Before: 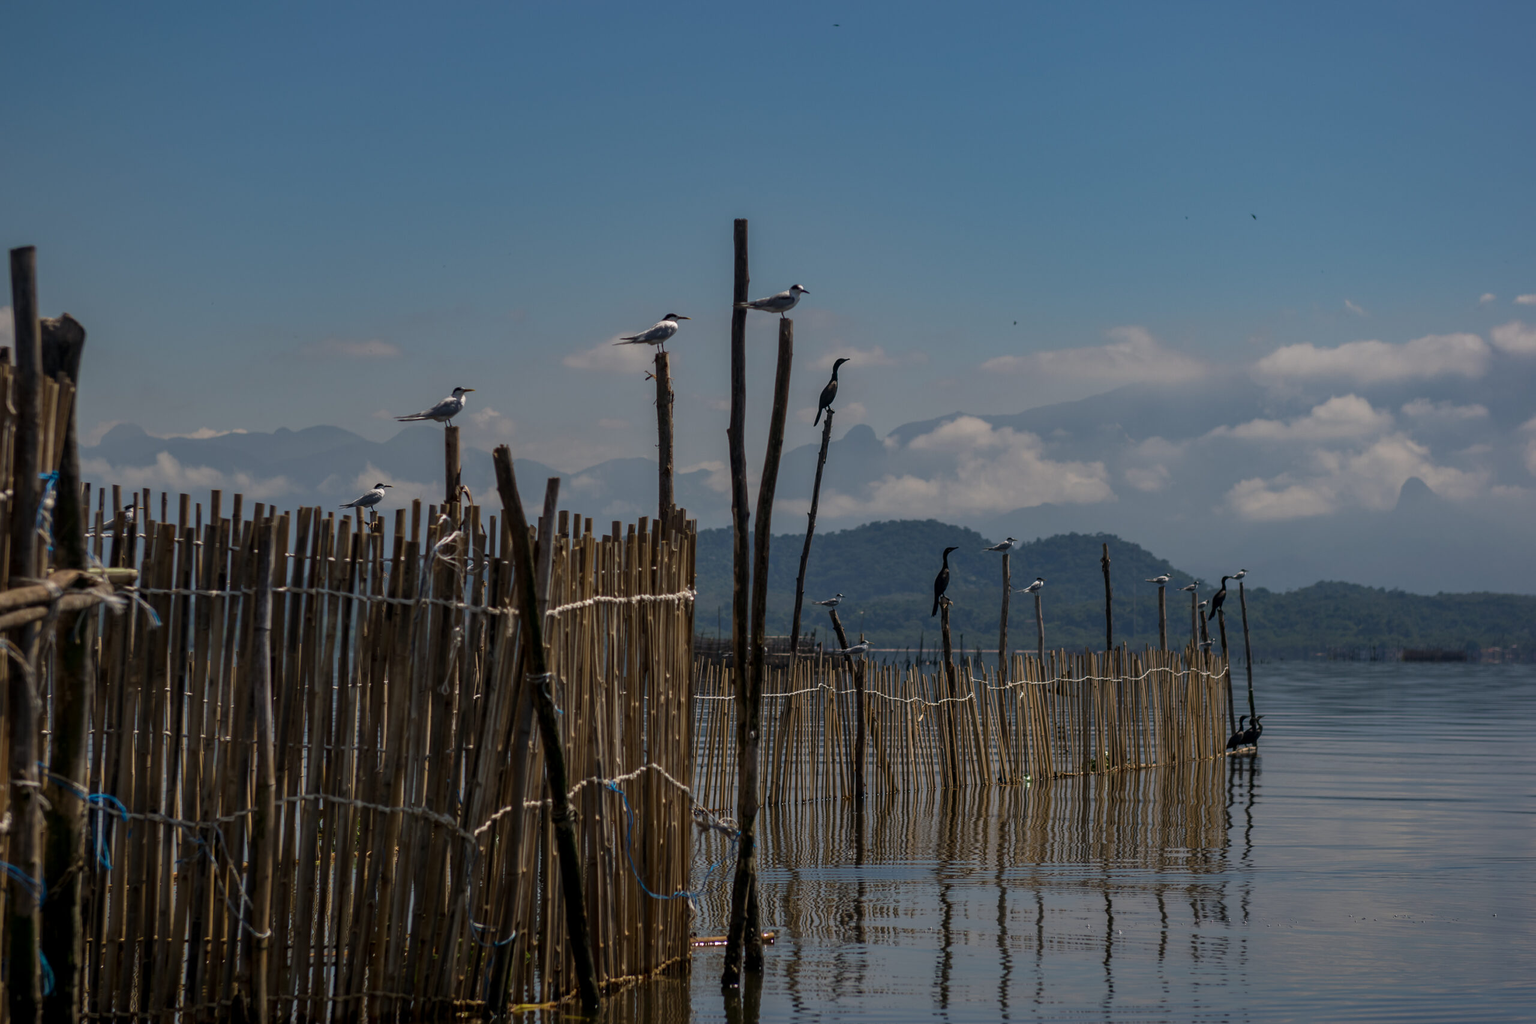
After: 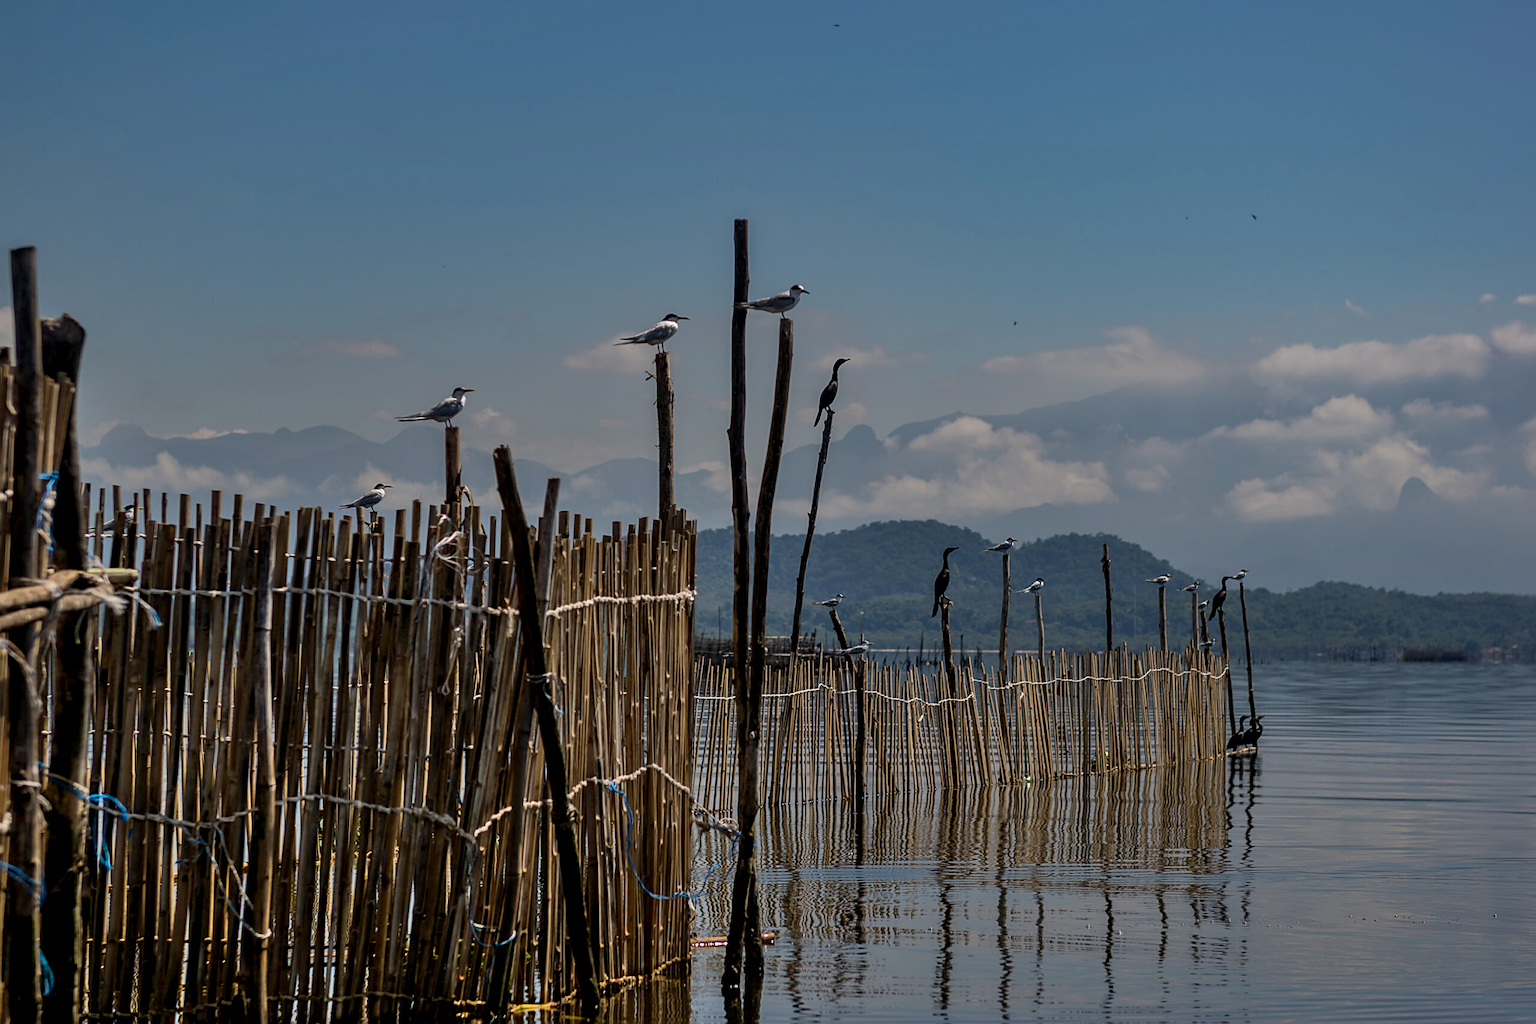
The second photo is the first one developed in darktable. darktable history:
exposure: black level correction 0.004, exposure 0.014 EV, compensate highlight preservation false
shadows and highlights: low approximation 0.01, soften with gaussian
sharpen: on, module defaults
